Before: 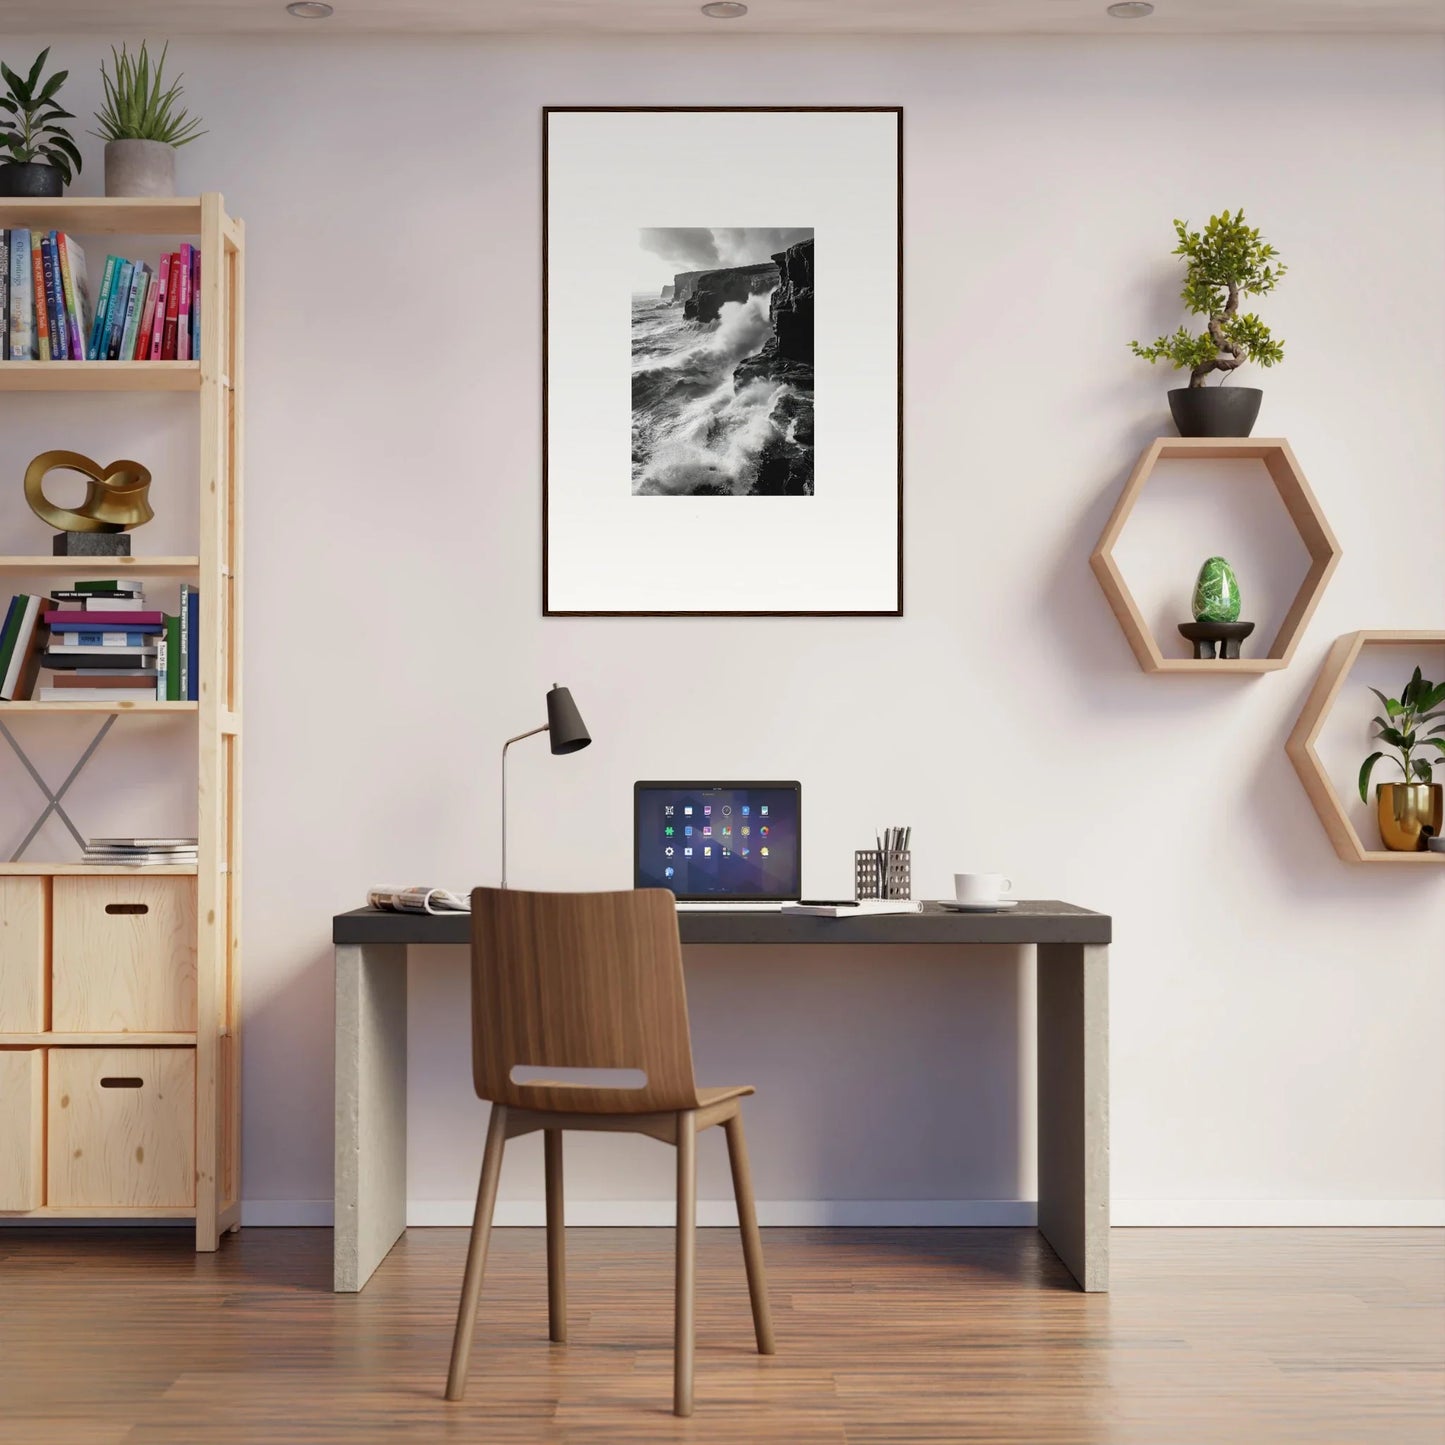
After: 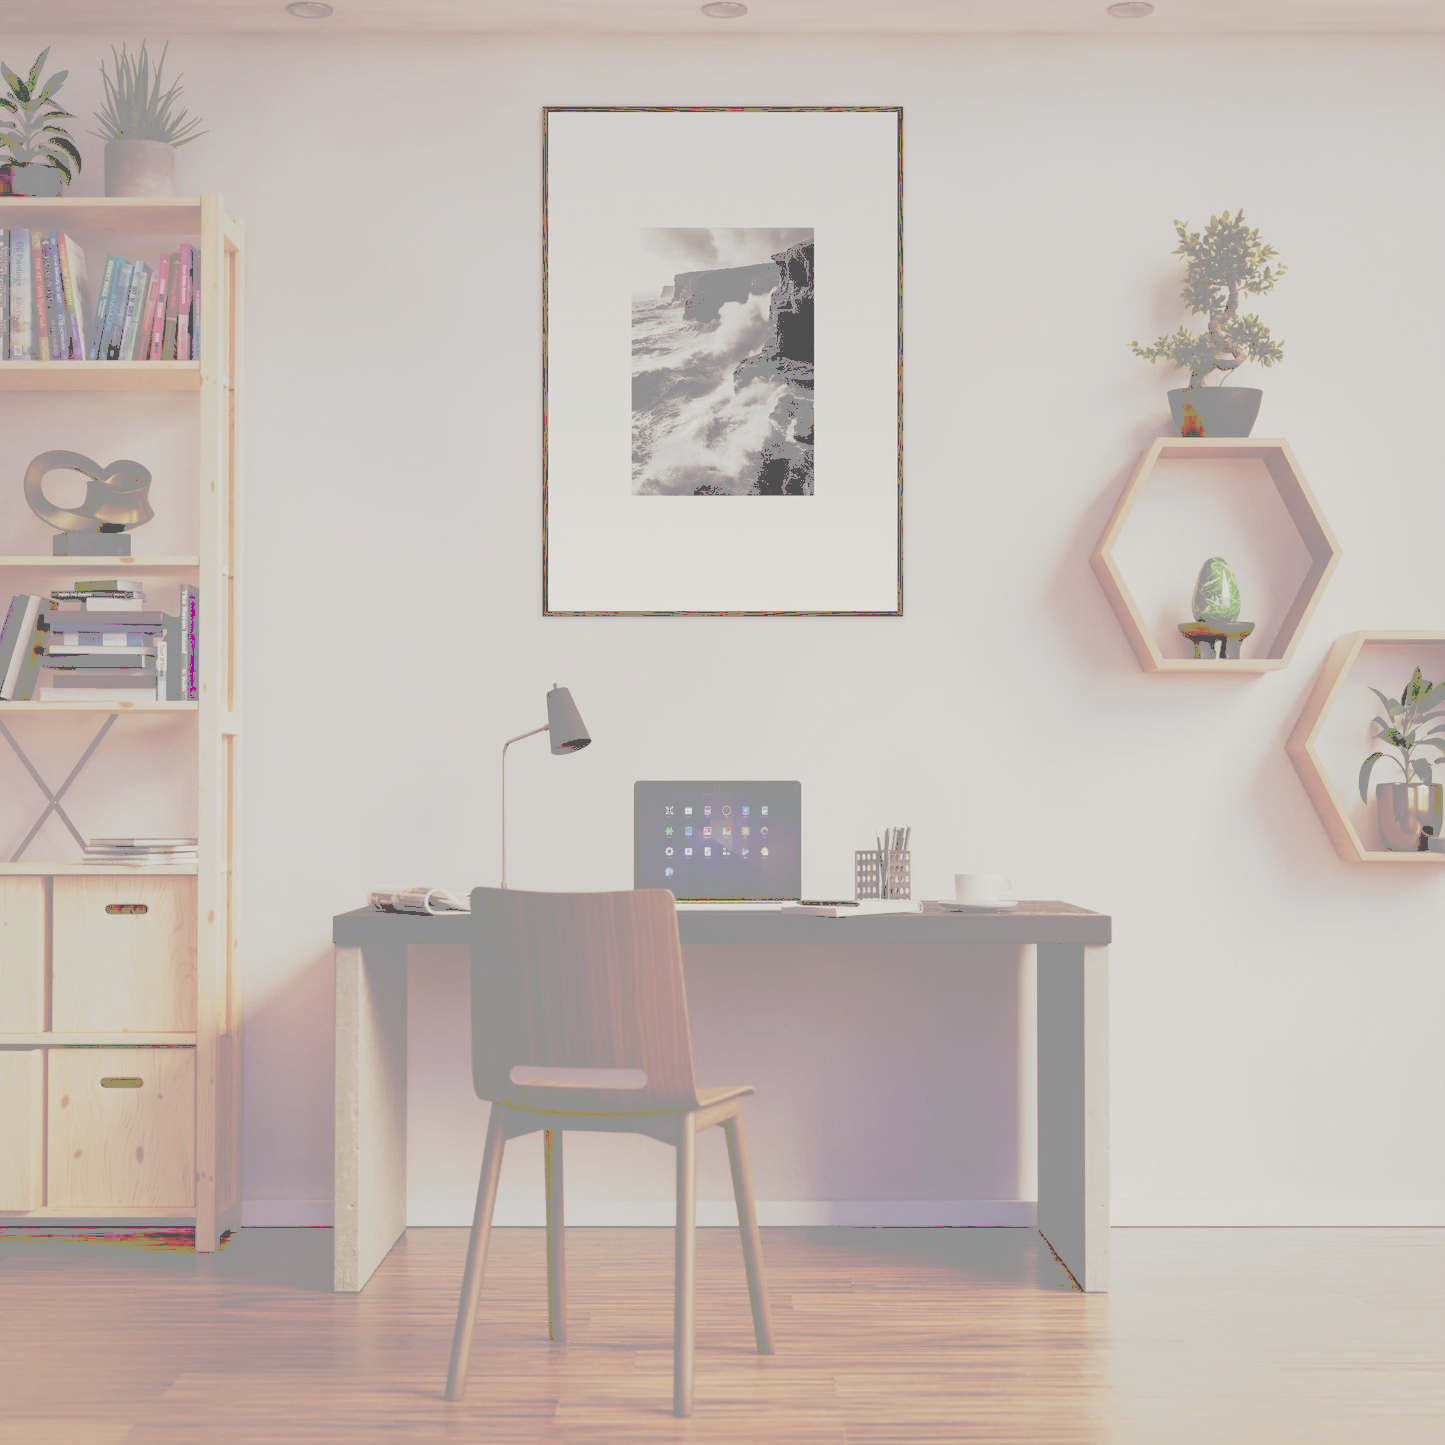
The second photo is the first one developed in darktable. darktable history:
tone curve: curves: ch0 [(0, 0) (0.003, 0.6) (0.011, 0.6) (0.025, 0.601) (0.044, 0.601) (0.069, 0.601) (0.1, 0.601) (0.136, 0.602) (0.177, 0.605) (0.224, 0.609) (0.277, 0.615) (0.335, 0.625) (0.399, 0.633) (0.468, 0.654) (0.543, 0.676) (0.623, 0.71) (0.709, 0.753) (0.801, 0.802) (0.898, 0.85) (1, 1)], preserve colors none
color balance rgb: shadows lift › luminance -21.66%, shadows lift › chroma 8.98%, shadows lift › hue 283.37°, power › chroma 1.55%, power › hue 25.59°, highlights gain › luminance 6.08%, highlights gain › chroma 2.55%, highlights gain › hue 90°, global offset › luminance -0.87%, perceptual saturation grading › global saturation 27.49%, perceptual saturation grading › highlights -28.39%, perceptual saturation grading › mid-tones 15.22%, perceptual saturation grading › shadows 33.98%, perceptual brilliance grading › highlights 10%, perceptual brilliance grading › mid-tones 5%
exposure: compensate highlight preservation false
sigmoid: contrast 1.69, skew -0.23, preserve hue 0%, red attenuation 0.1, red rotation 0.035, green attenuation 0.1, green rotation -0.017, blue attenuation 0.15, blue rotation -0.052, base primaries Rec2020
